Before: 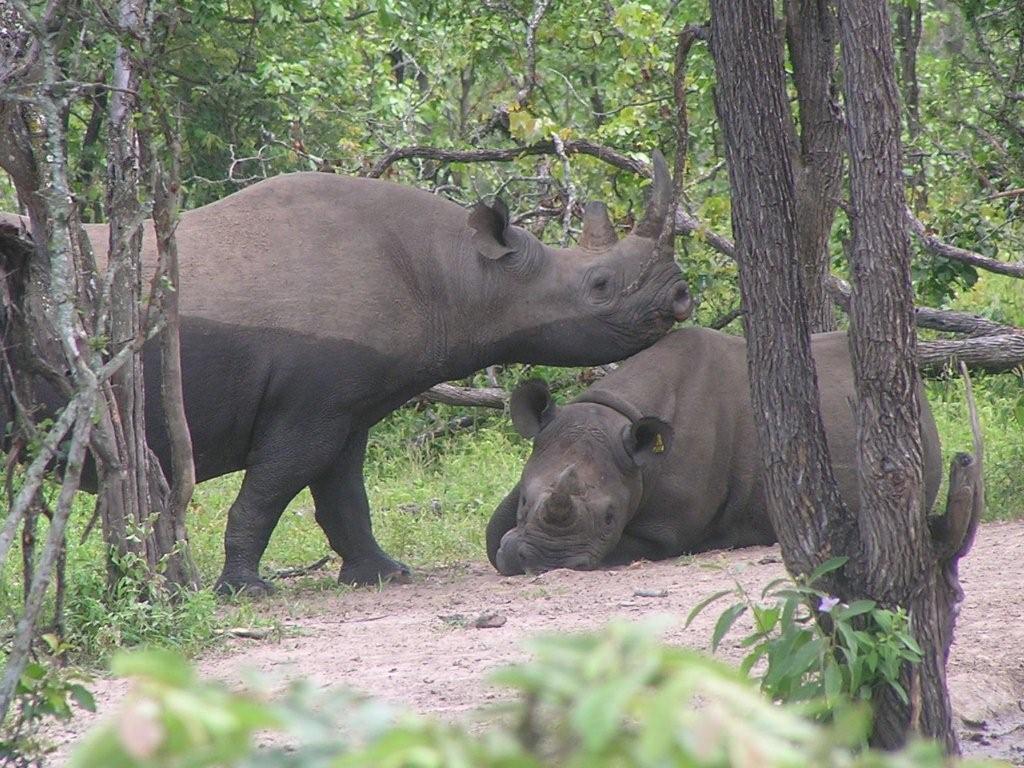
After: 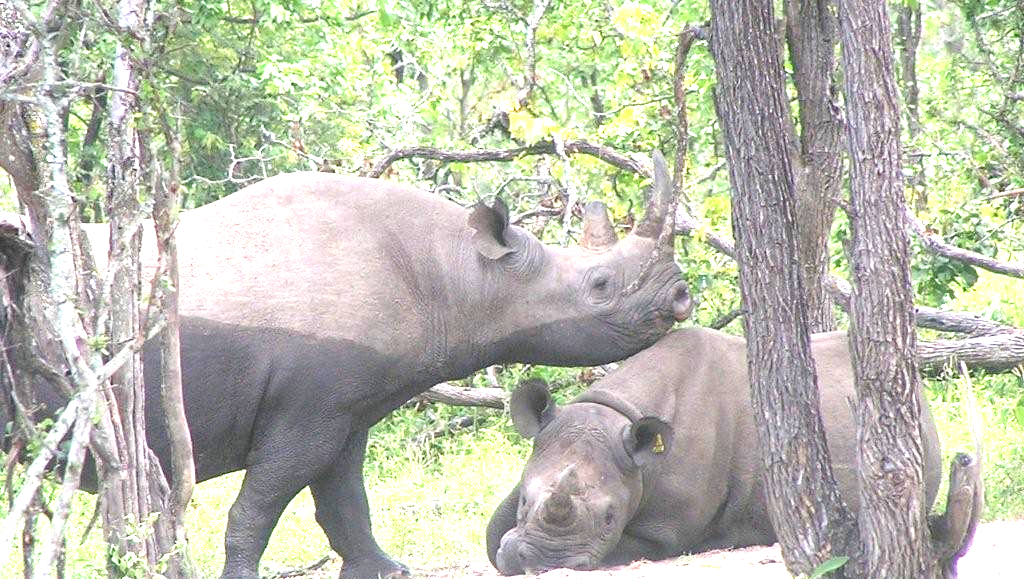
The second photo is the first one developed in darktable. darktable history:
exposure: black level correction 0.001, exposure 1.398 EV, compensate highlight preservation false
tone equalizer: -8 EV -0.402 EV, -7 EV -0.391 EV, -6 EV -0.37 EV, -5 EV -0.234 EV, -3 EV 0.215 EV, -2 EV 0.343 EV, -1 EV 0.37 EV, +0 EV 0.436 EV, mask exposure compensation -0.511 EV
crop: bottom 24.521%
